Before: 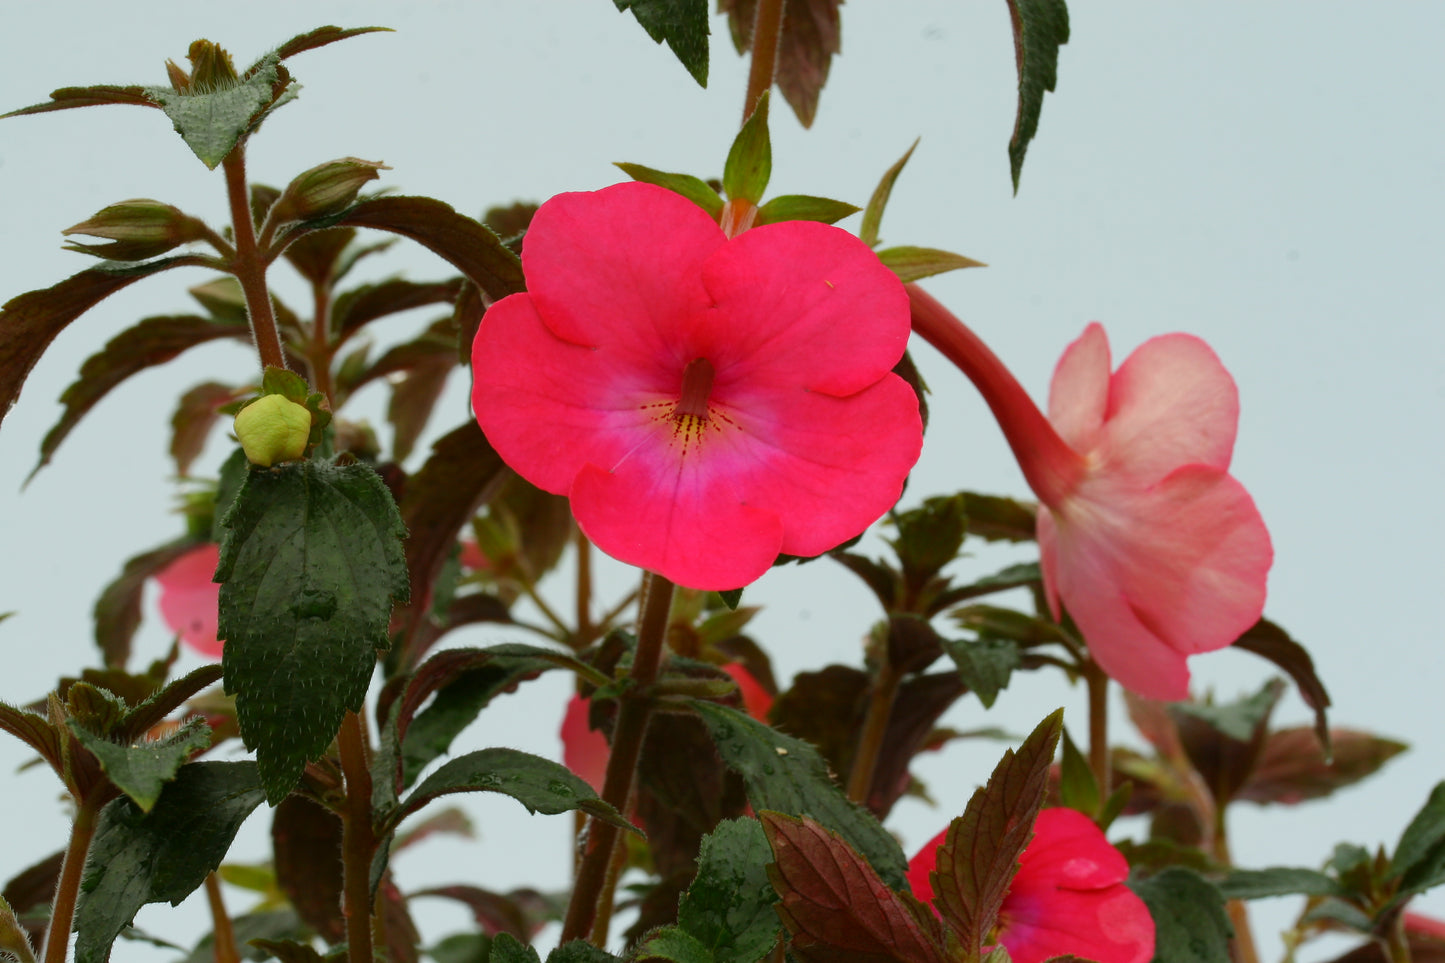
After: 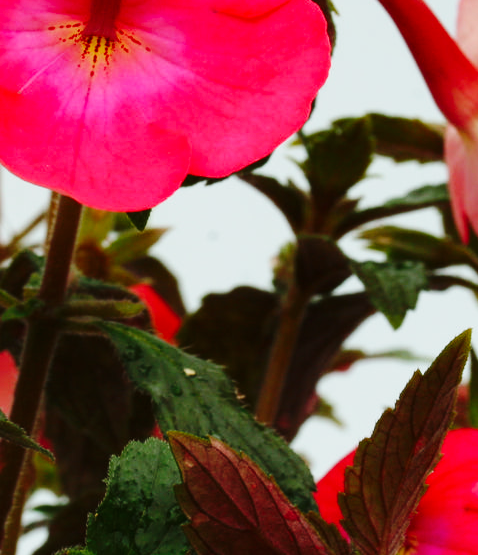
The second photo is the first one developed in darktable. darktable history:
crop: left 41.006%, top 39.394%, right 25.881%, bottom 2.927%
shadows and highlights: shadows 21.03, highlights -36.62, soften with gaussian
base curve: curves: ch0 [(0, 0) (0.036, 0.025) (0.121, 0.166) (0.206, 0.329) (0.605, 0.79) (1, 1)], preserve colors none
